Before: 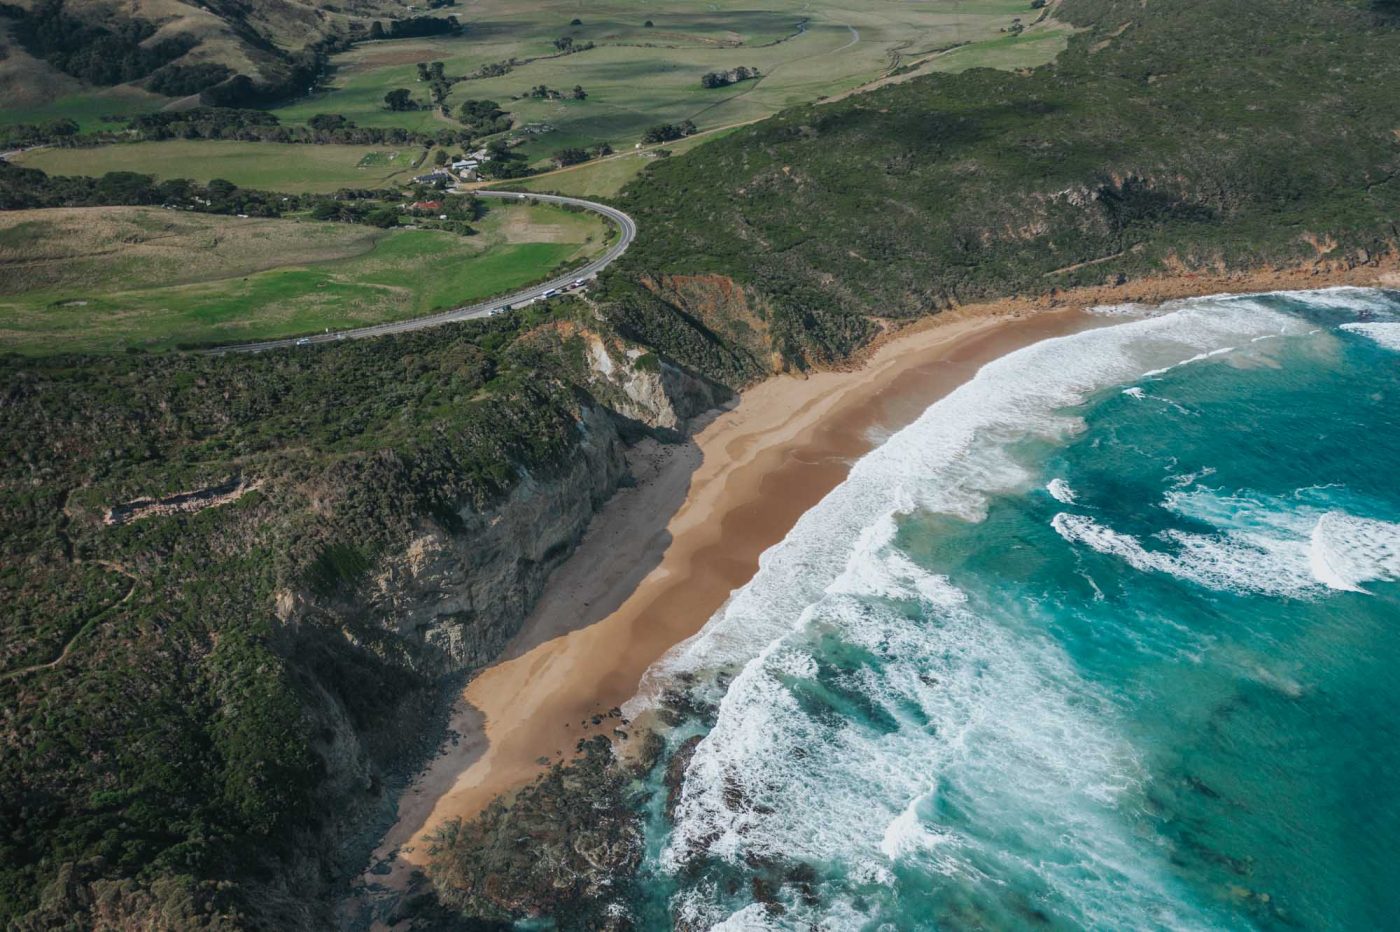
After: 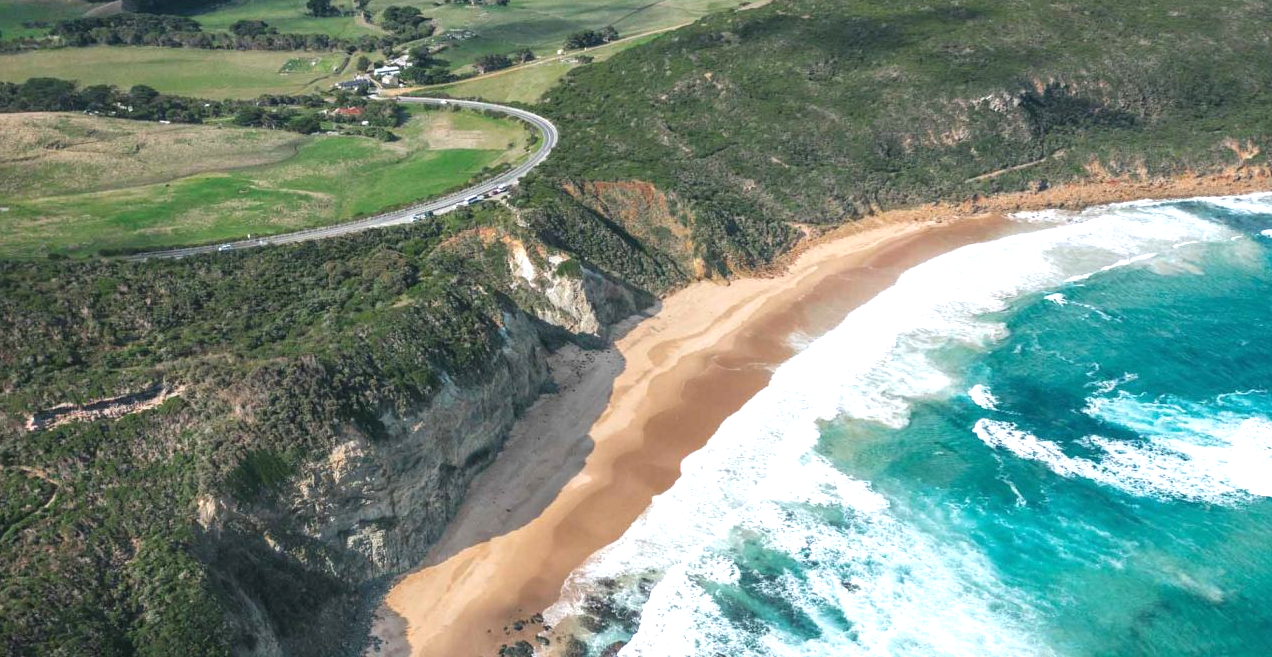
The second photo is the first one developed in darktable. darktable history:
crop: left 5.612%, top 10.158%, right 3.506%, bottom 19.341%
exposure: black level correction 0, exposure 1.001 EV, compensate highlight preservation false
